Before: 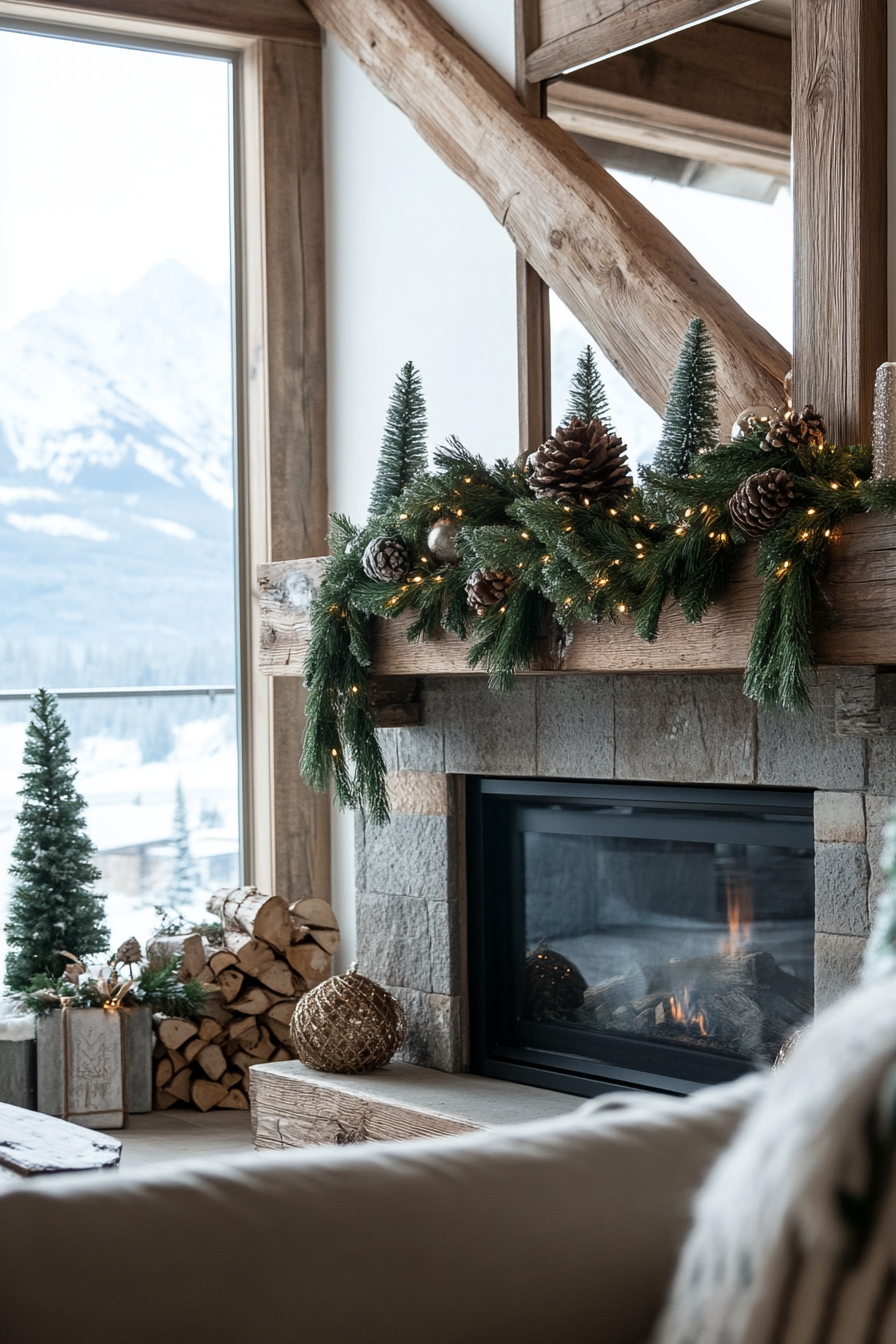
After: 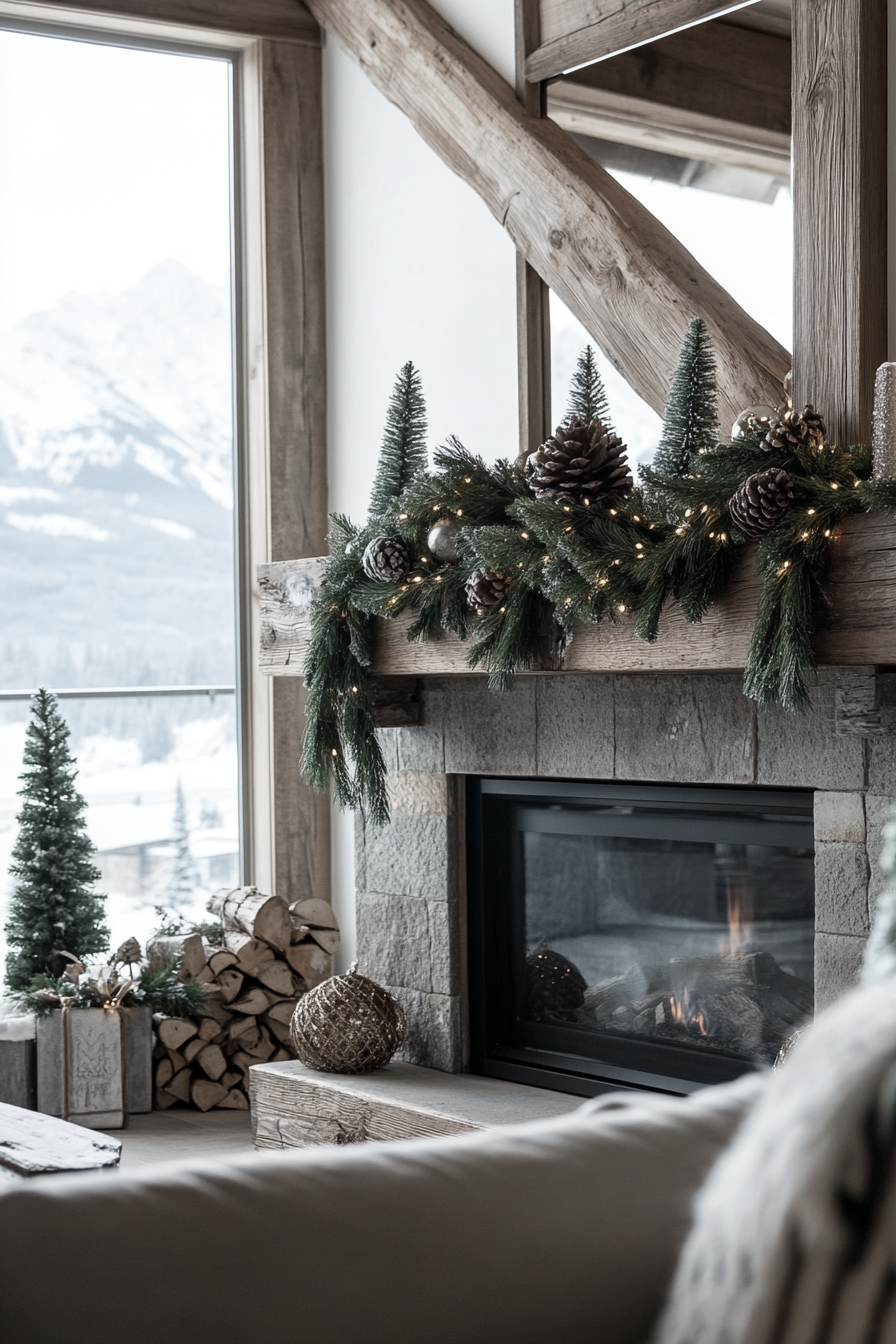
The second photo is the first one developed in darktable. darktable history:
color correction: highlights b* 0.046, saturation 0.506
